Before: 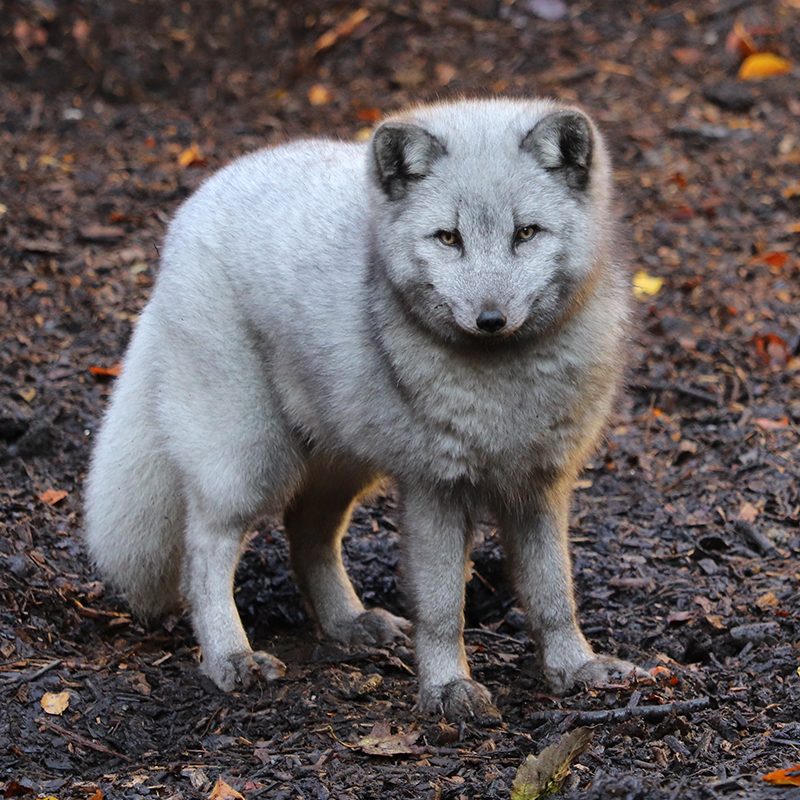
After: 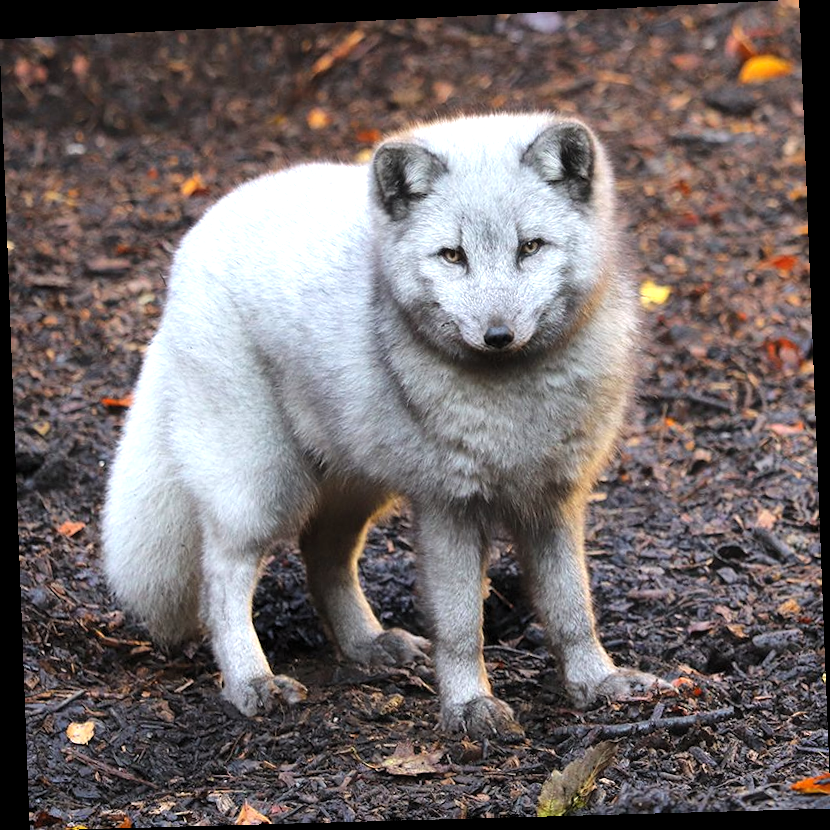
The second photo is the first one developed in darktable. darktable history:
contrast equalizer: y [[0.5, 0.488, 0.462, 0.461, 0.491, 0.5], [0.5 ×6], [0.5 ×6], [0 ×6], [0 ×6]]
levels: levels [0.031, 0.5, 0.969]
rotate and perspective: rotation -2.22°, lens shift (horizontal) -0.022, automatic cropping off
exposure: black level correction 0, exposure 0.7 EV, compensate exposure bias true, compensate highlight preservation false
